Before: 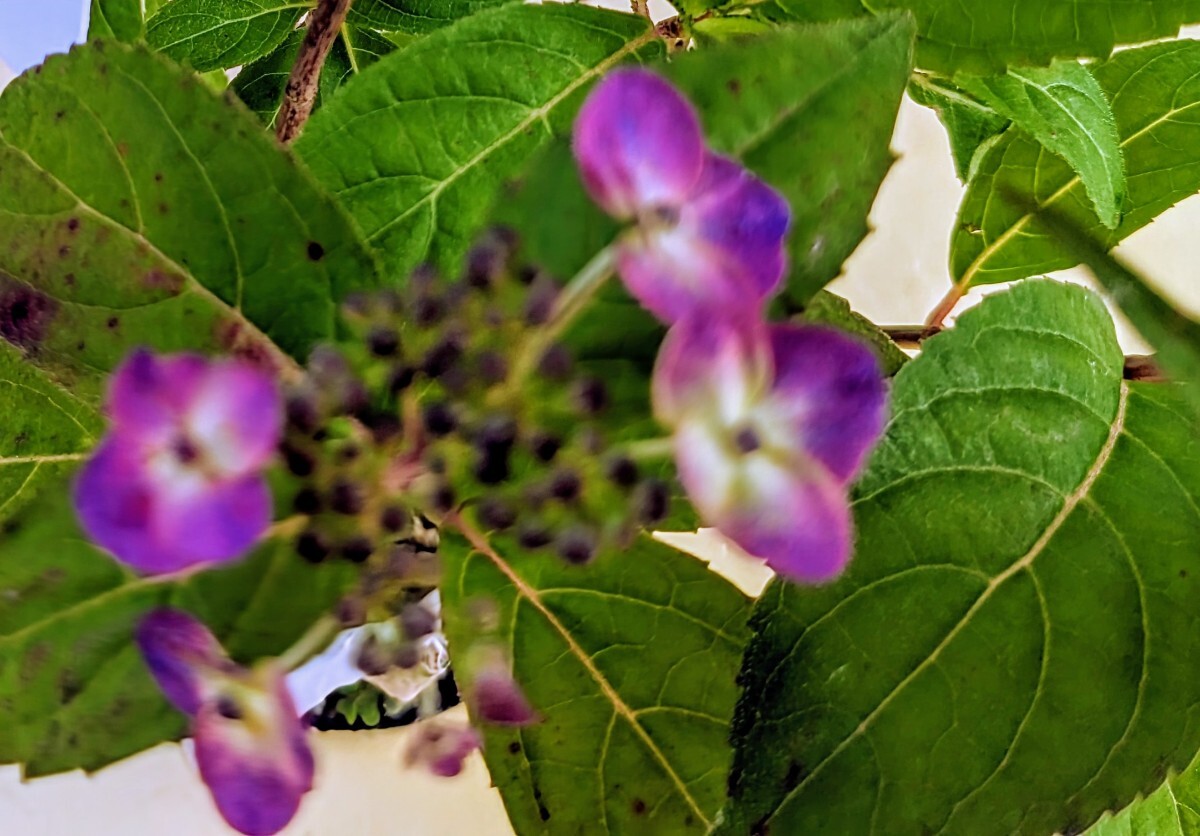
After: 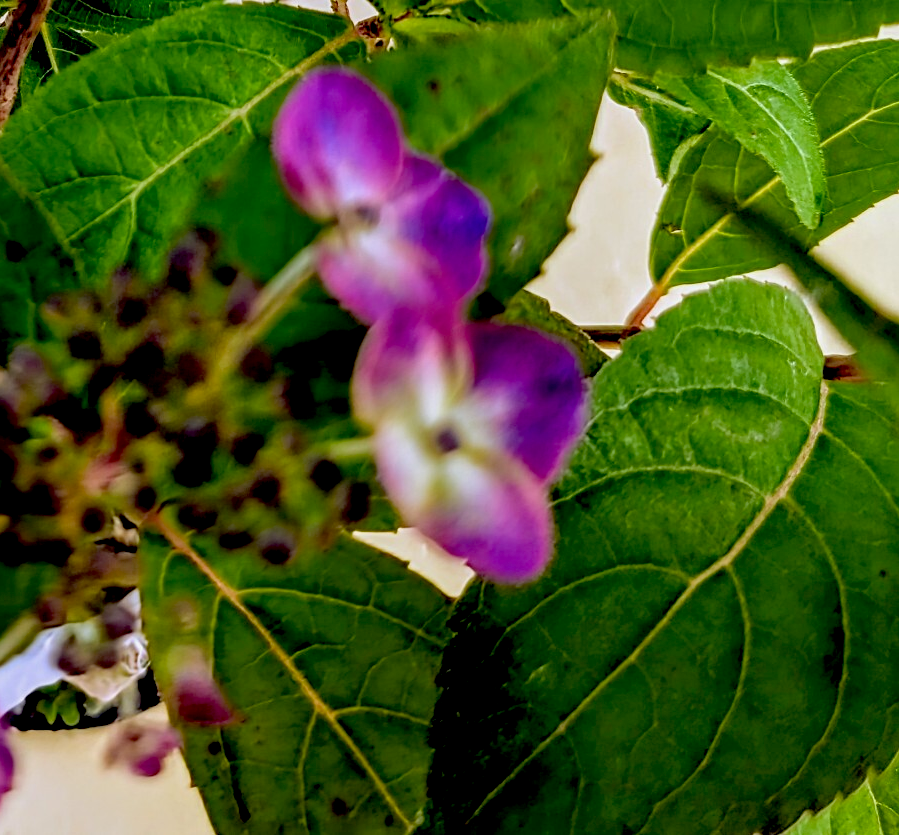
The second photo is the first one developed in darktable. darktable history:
exposure: black level correction 0.03, exposure -0.074 EV, compensate highlight preservation false
crop and rotate: left 25.006%
